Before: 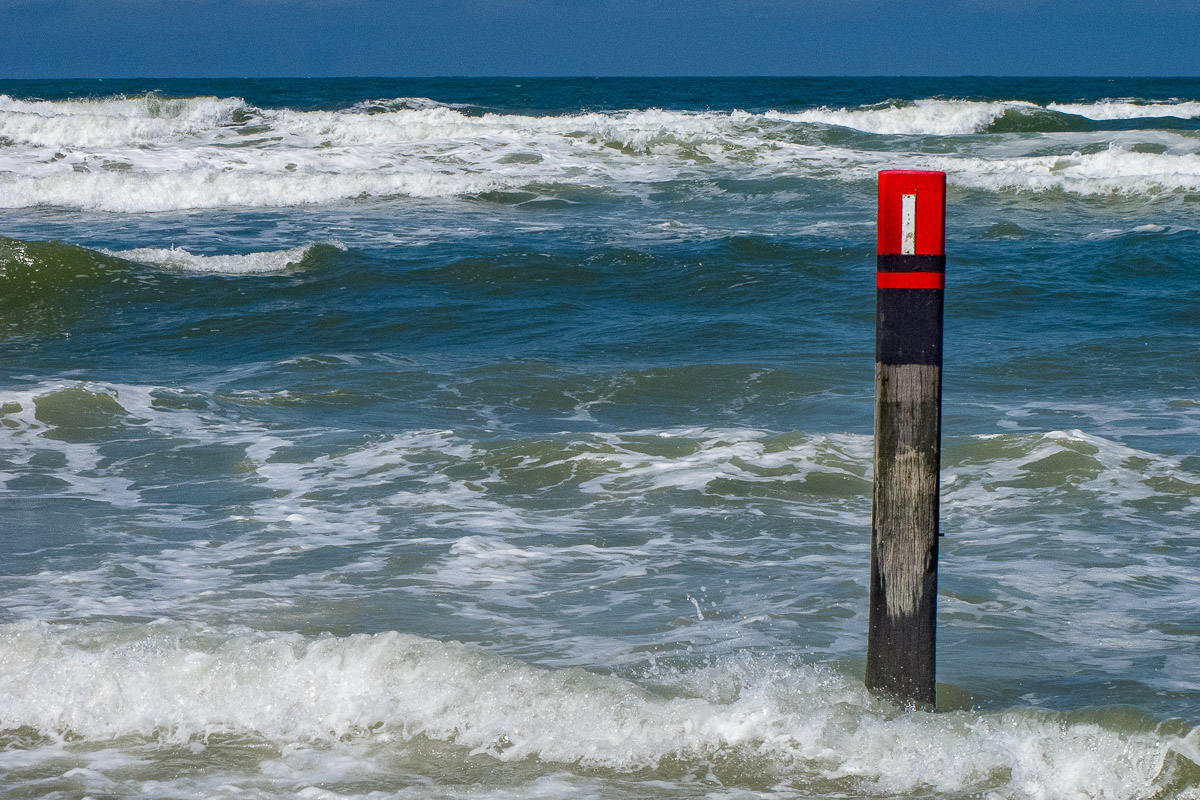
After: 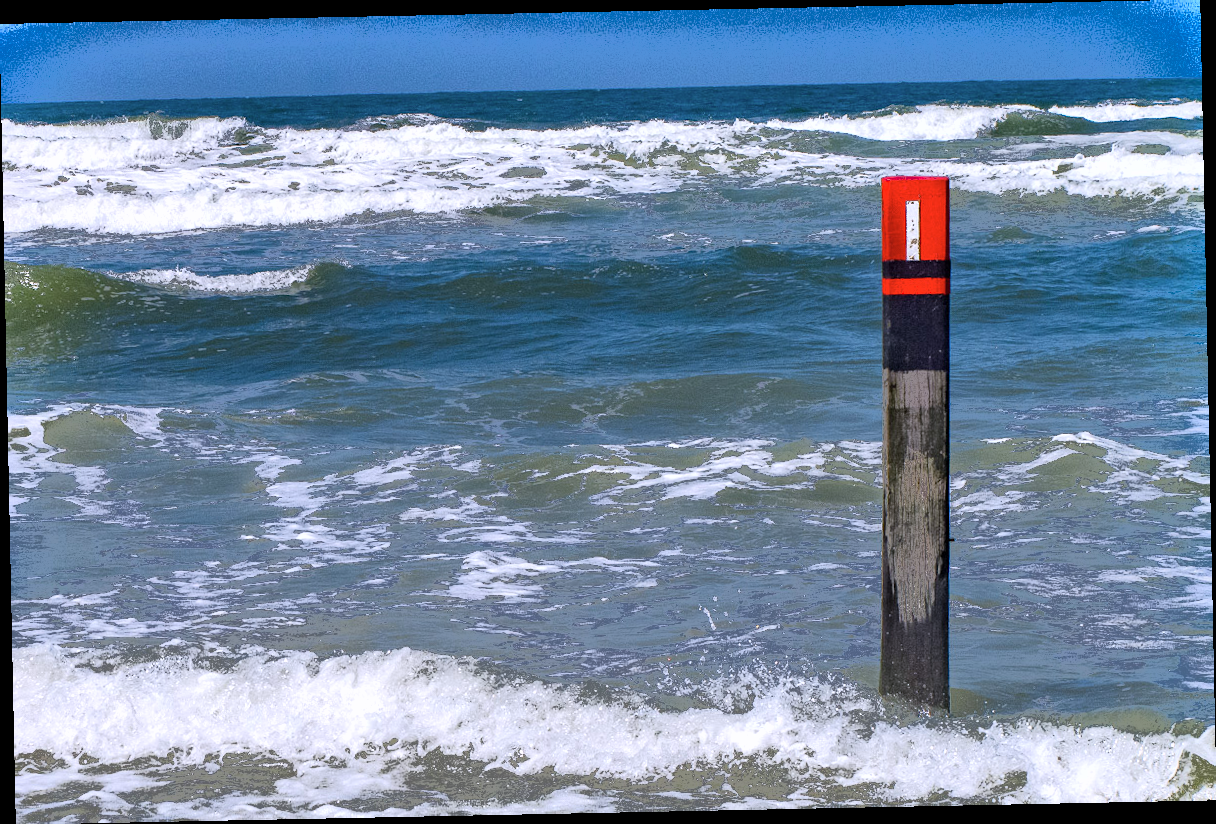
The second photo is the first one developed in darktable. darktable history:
shadows and highlights: radius 110.86, shadows 51.09, white point adjustment 9.16, highlights -4.17, highlights color adjustment 32.2%, soften with gaussian
white balance: red 1.004, blue 1.096
rotate and perspective: rotation -1.17°, automatic cropping off
fill light: exposure -0.73 EV, center 0.69, width 2.2
